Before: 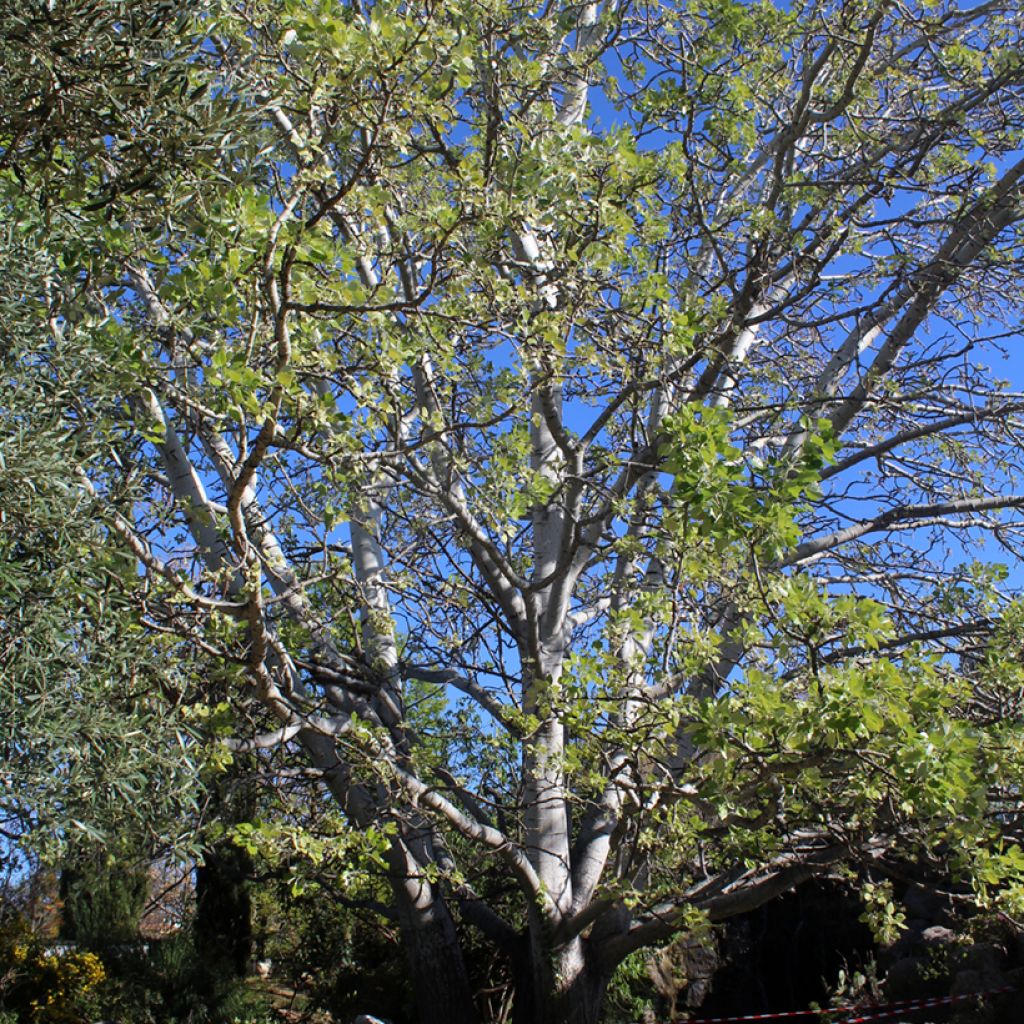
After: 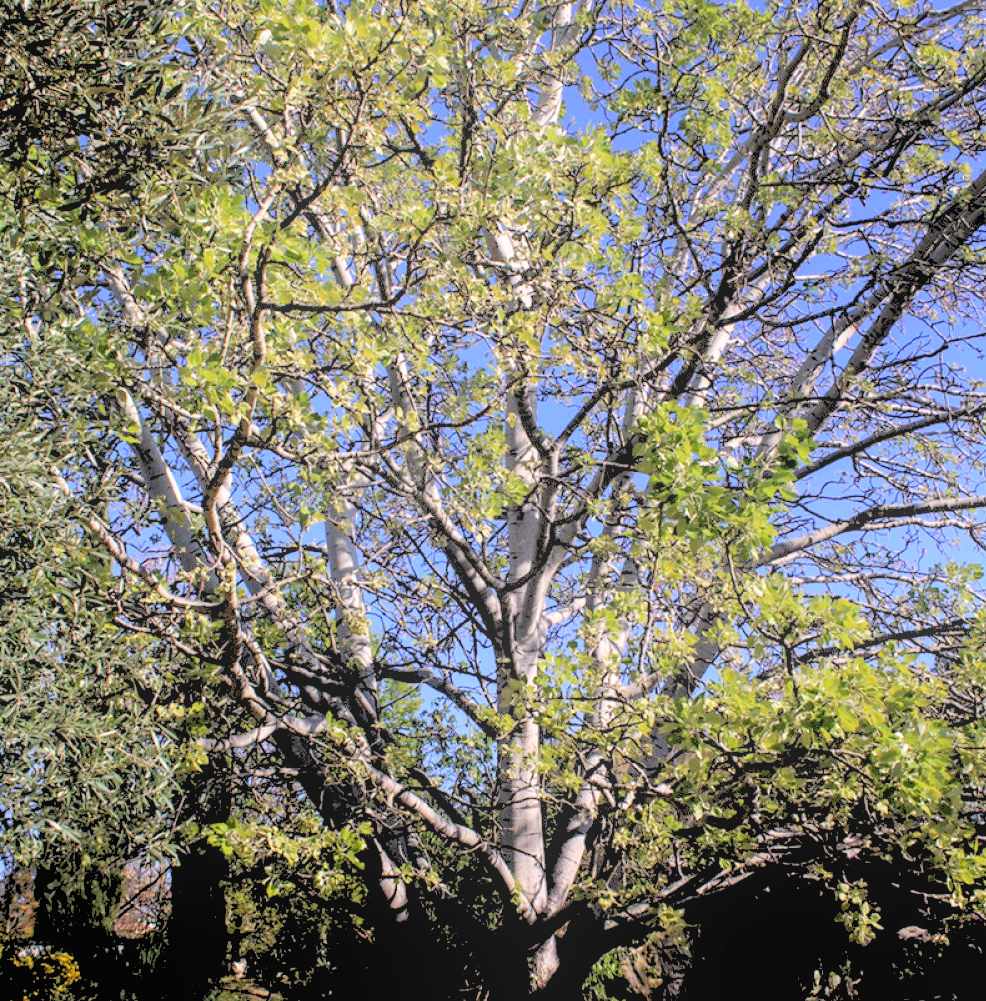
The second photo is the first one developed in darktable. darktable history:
local contrast: on, module defaults
crop and rotate: left 2.536%, right 1.107%, bottom 2.246%
rgb levels: levels [[0.027, 0.429, 0.996], [0, 0.5, 1], [0, 0.5, 1]]
bloom: on, module defaults
color correction: highlights a* 7.34, highlights b* 4.37
